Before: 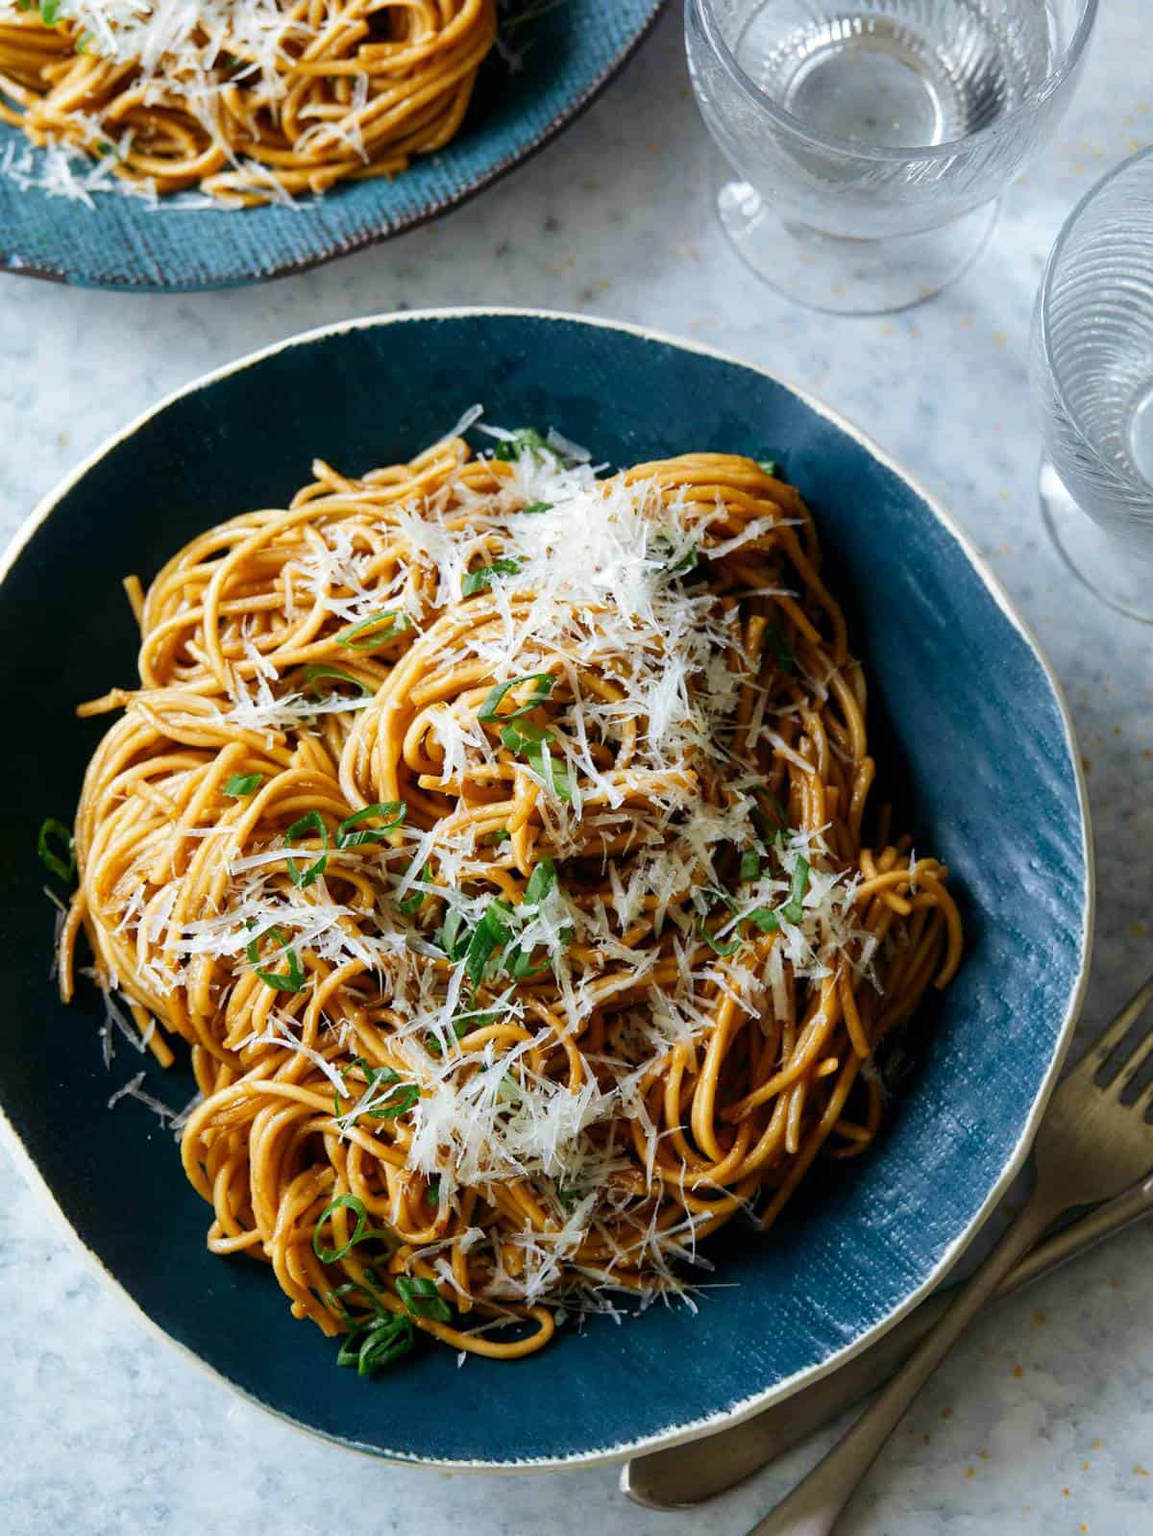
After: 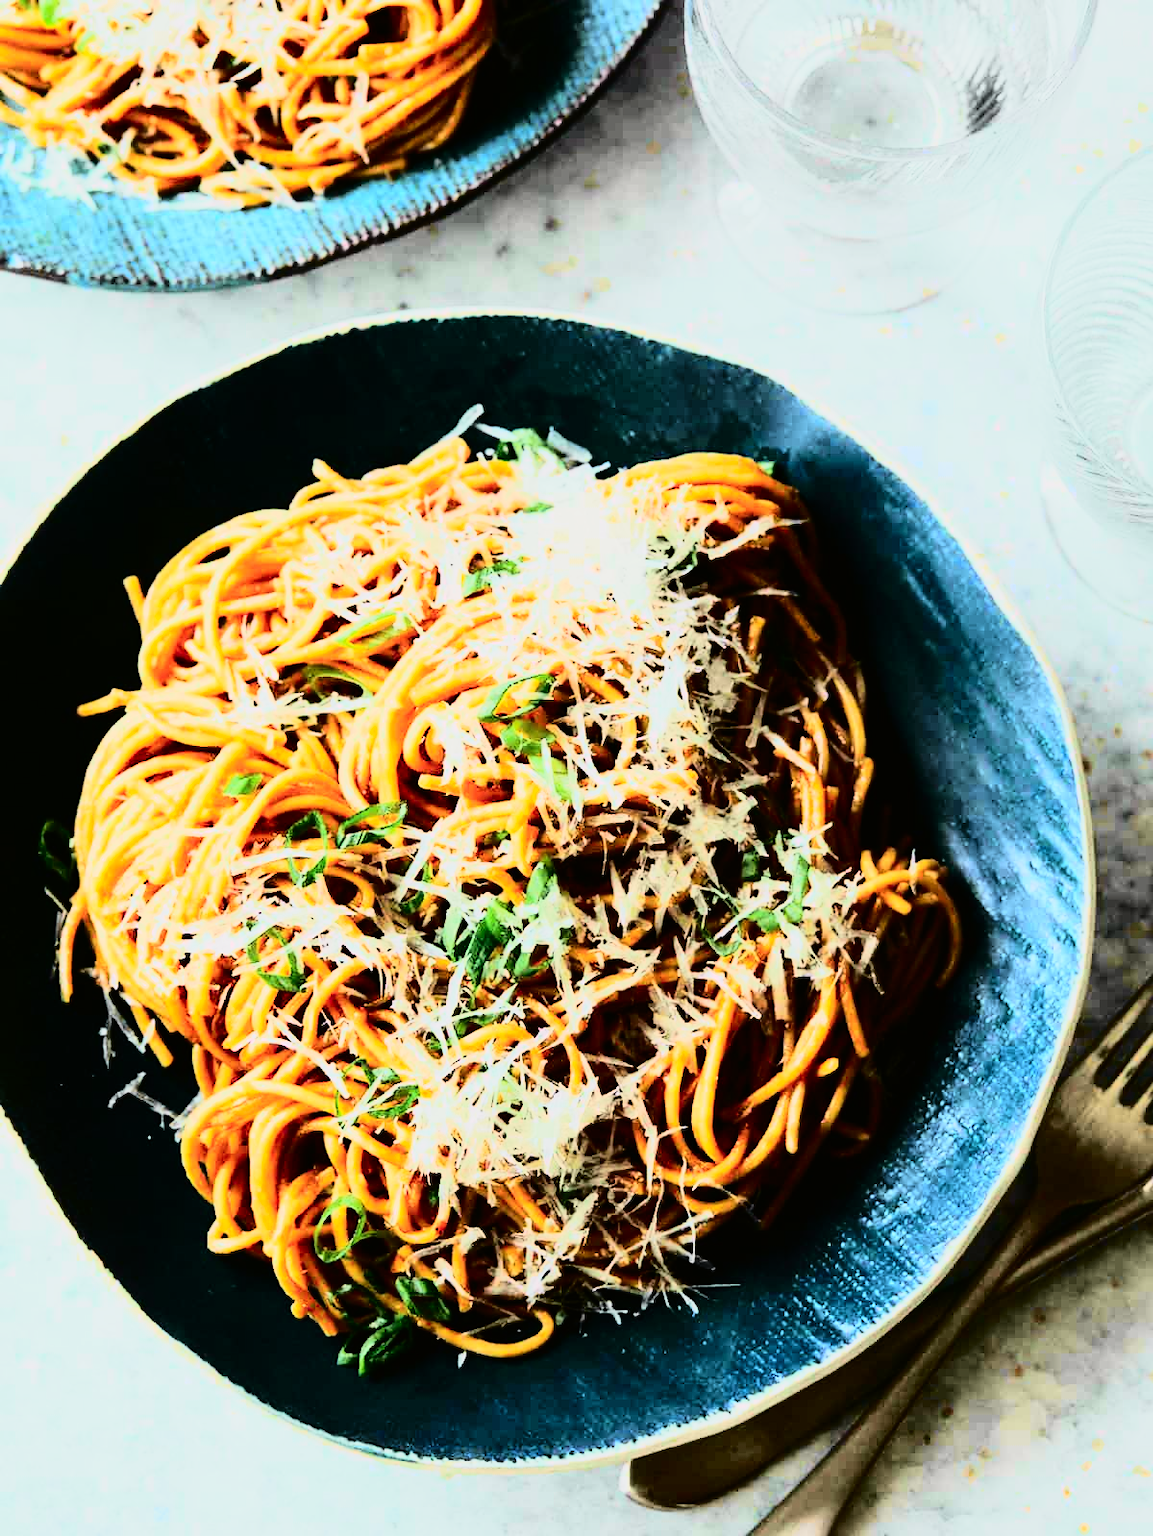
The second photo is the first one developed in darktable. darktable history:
rgb curve: curves: ch0 [(0, 0) (0.21, 0.15) (0.24, 0.21) (0.5, 0.75) (0.75, 0.96) (0.89, 0.99) (1, 1)]; ch1 [(0, 0.02) (0.21, 0.13) (0.25, 0.2) (0.5, 0.67) (0.75, 0.9) (0.89, 0.97) (1, 1)]; ch2 [(0, 0.02) (0.21, 0.13) (0.25, 0.2) (0.5, 0.67) (0.75, 0.9) (0.89, 0.97) (1, 1)], compensate middle gray true
tone curve: curves: ch0 [(0, 0.006) (0.184, 0.117) (0.405, 0.46) (0.456, 0.528) (0.634, 0.728) (0.877, 0.89) (0.984, 0.935)]; ch1 [(0, 0) (0.443, 0.43) (0.492, 0.489) (0.566, 0.579) (0.595, 0.625) (0.608, 0.667) (0.65, 0.729) (1, 1)]; ch2 [(0, 0) (0.33, 0.301) (0.421, 0.443) (0.447, 0.489) (0.492, 0.498) (0.537, 0.583) (0.586, 0.591) (0.663, 0.686) (1, 1)], color space Lab, independent channels, preserve colors none
